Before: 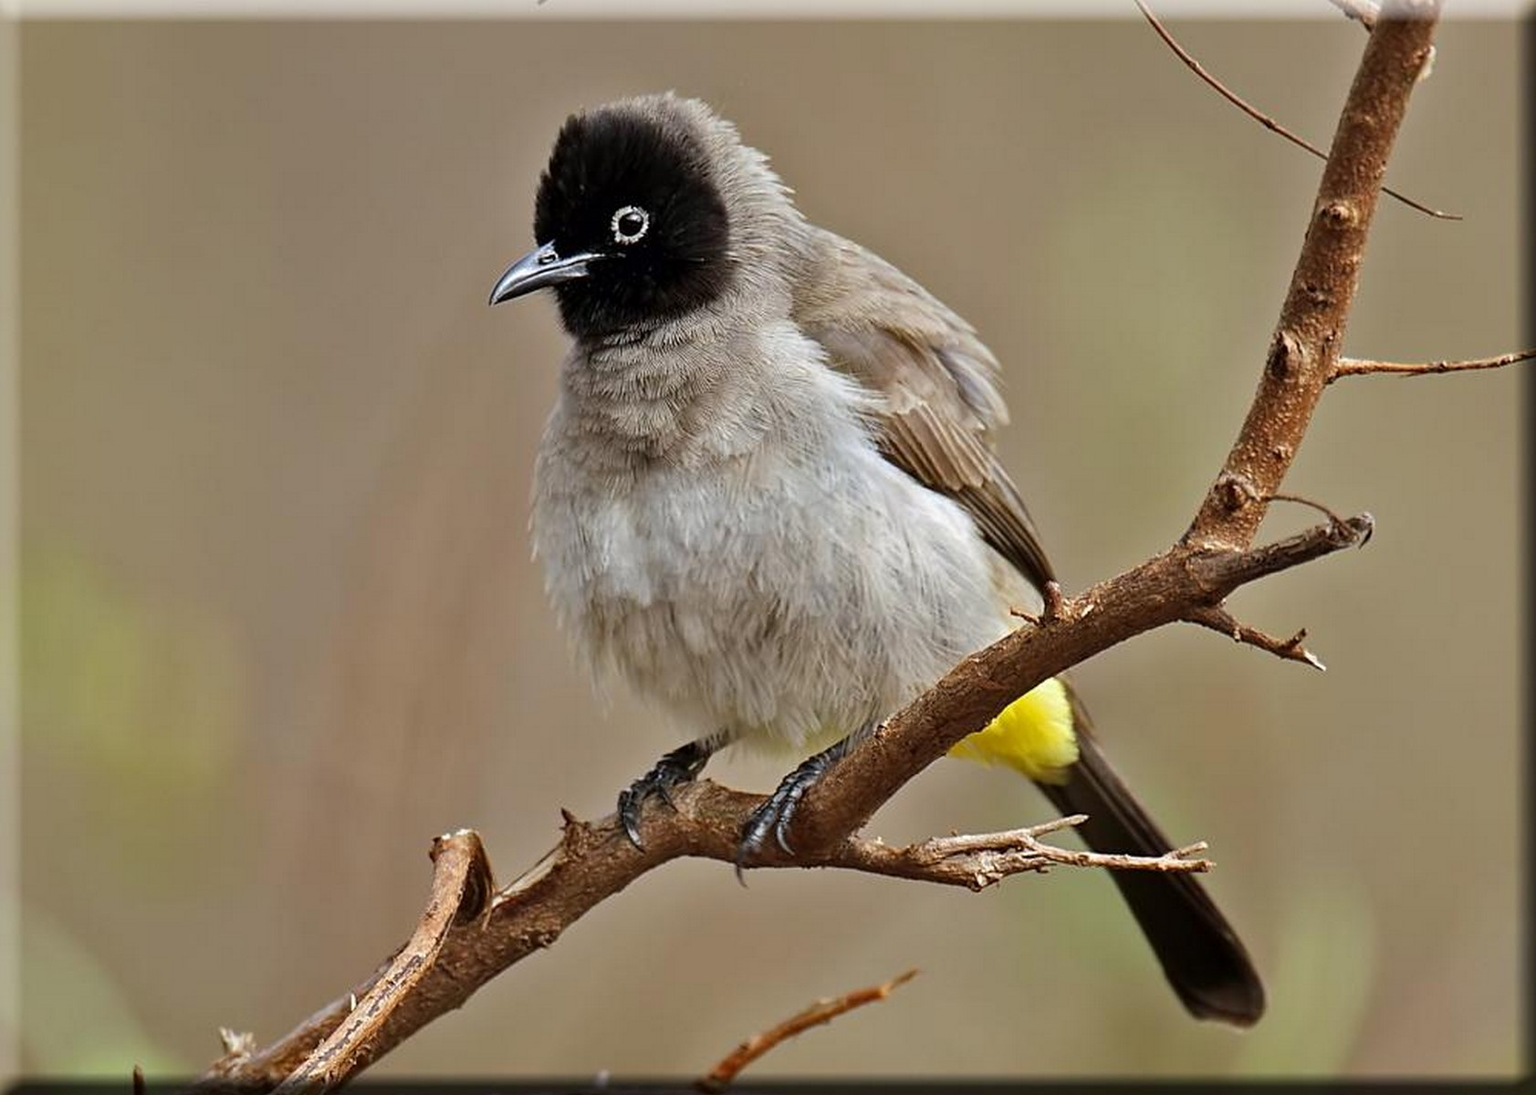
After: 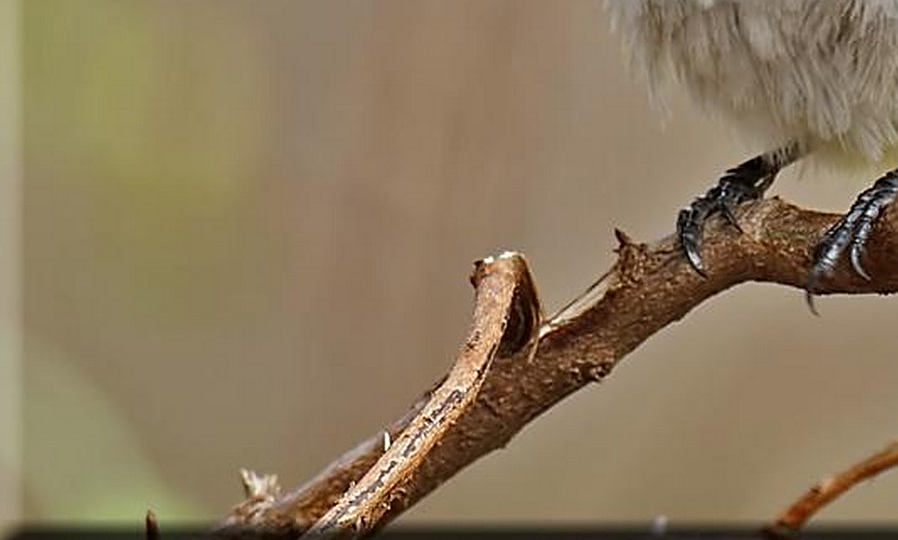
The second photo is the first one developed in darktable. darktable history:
sharpen: on, module defaults
crop and rotate: top 54.778%, right 46.61%, bottom 0.159%
